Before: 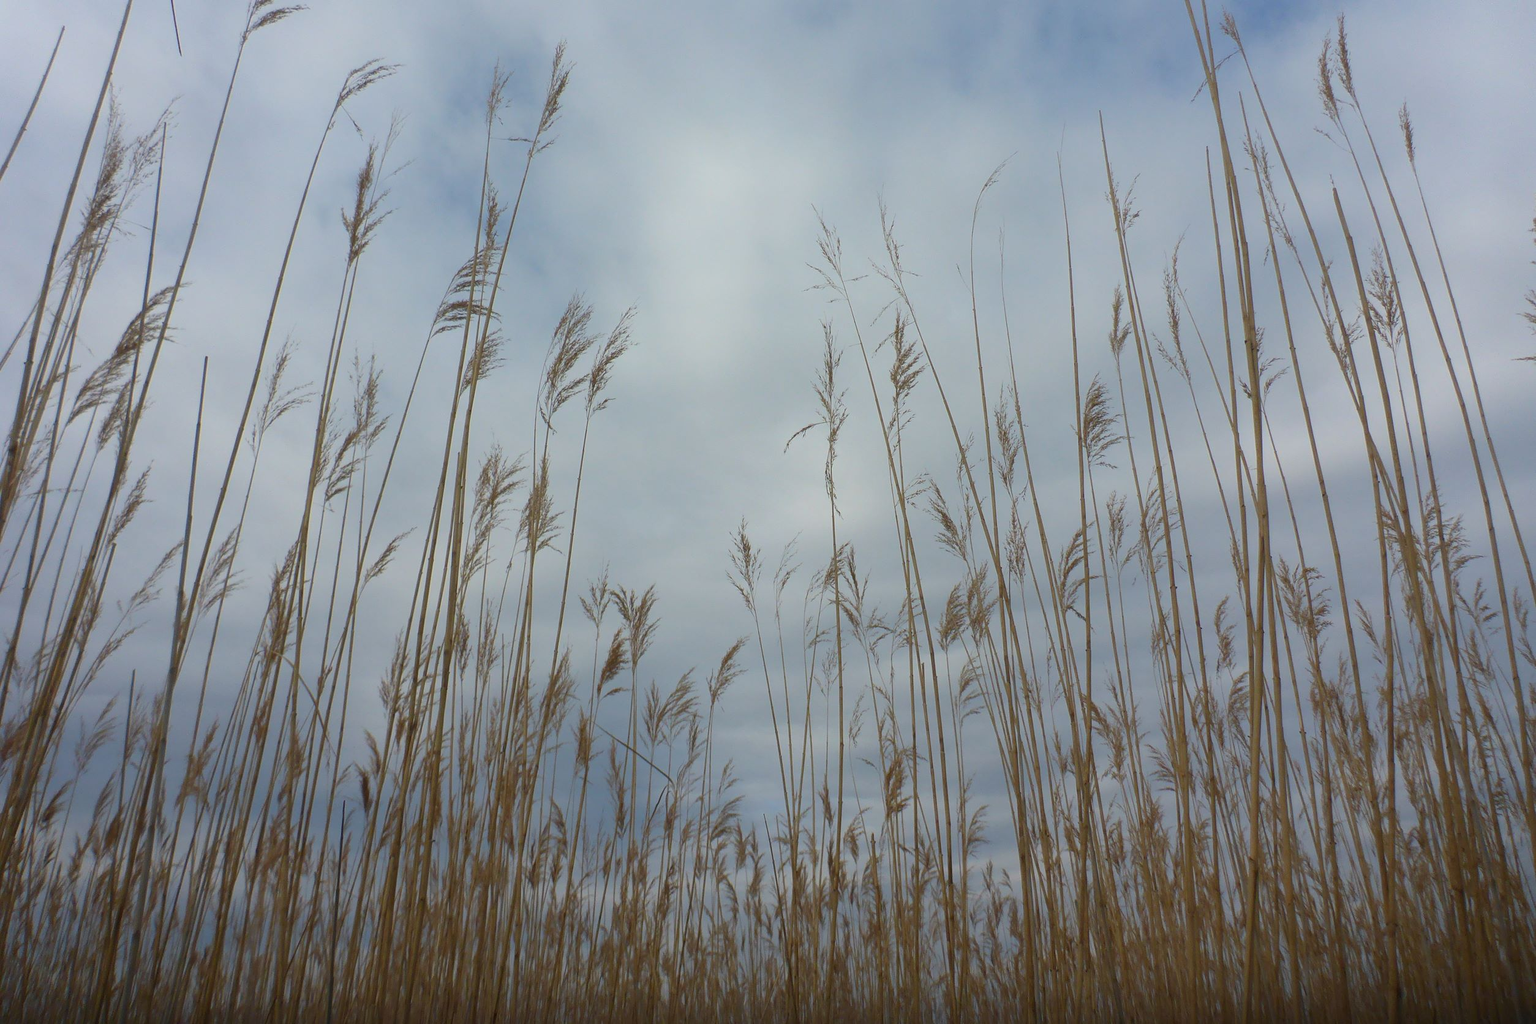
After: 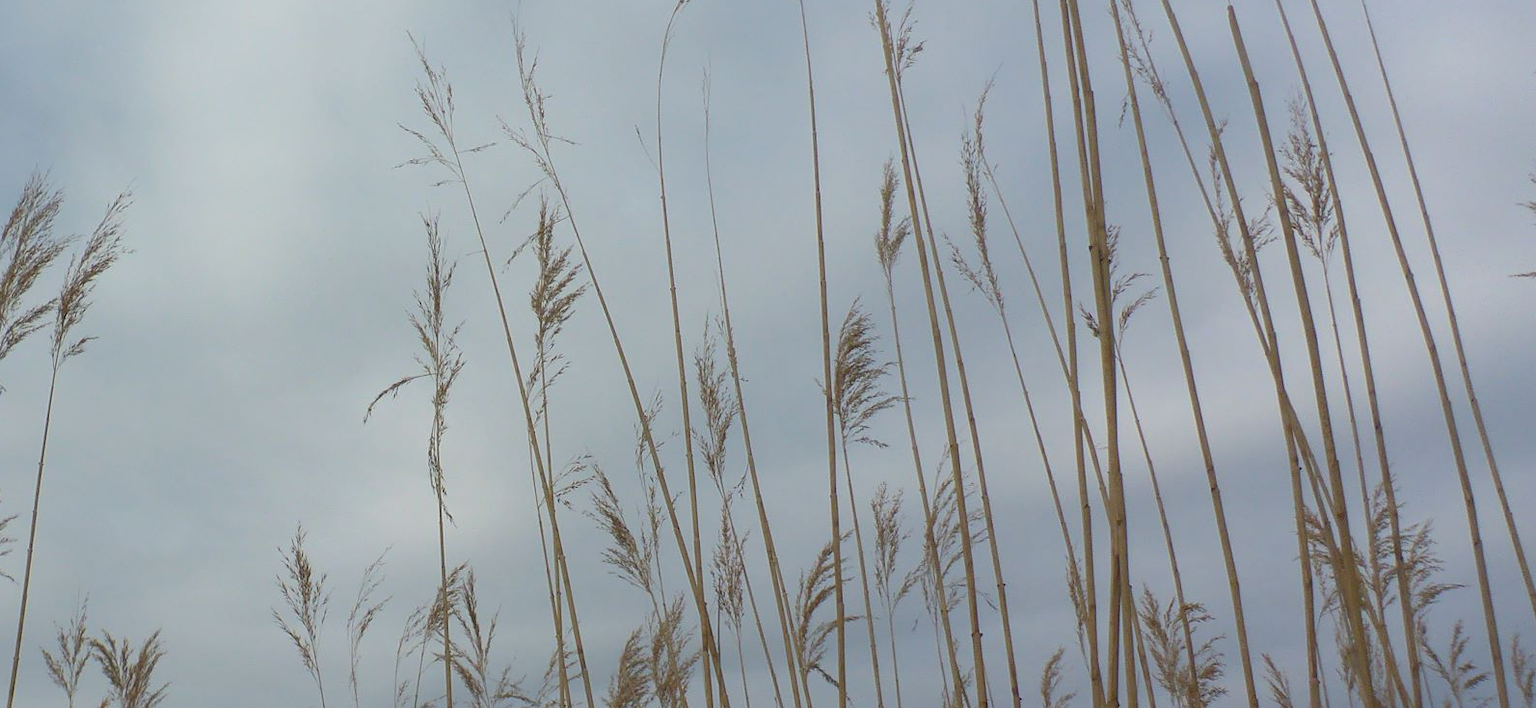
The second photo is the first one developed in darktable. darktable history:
crop: left 36.044%, top 18.03%, right 0.436%, bottom 37.973%
